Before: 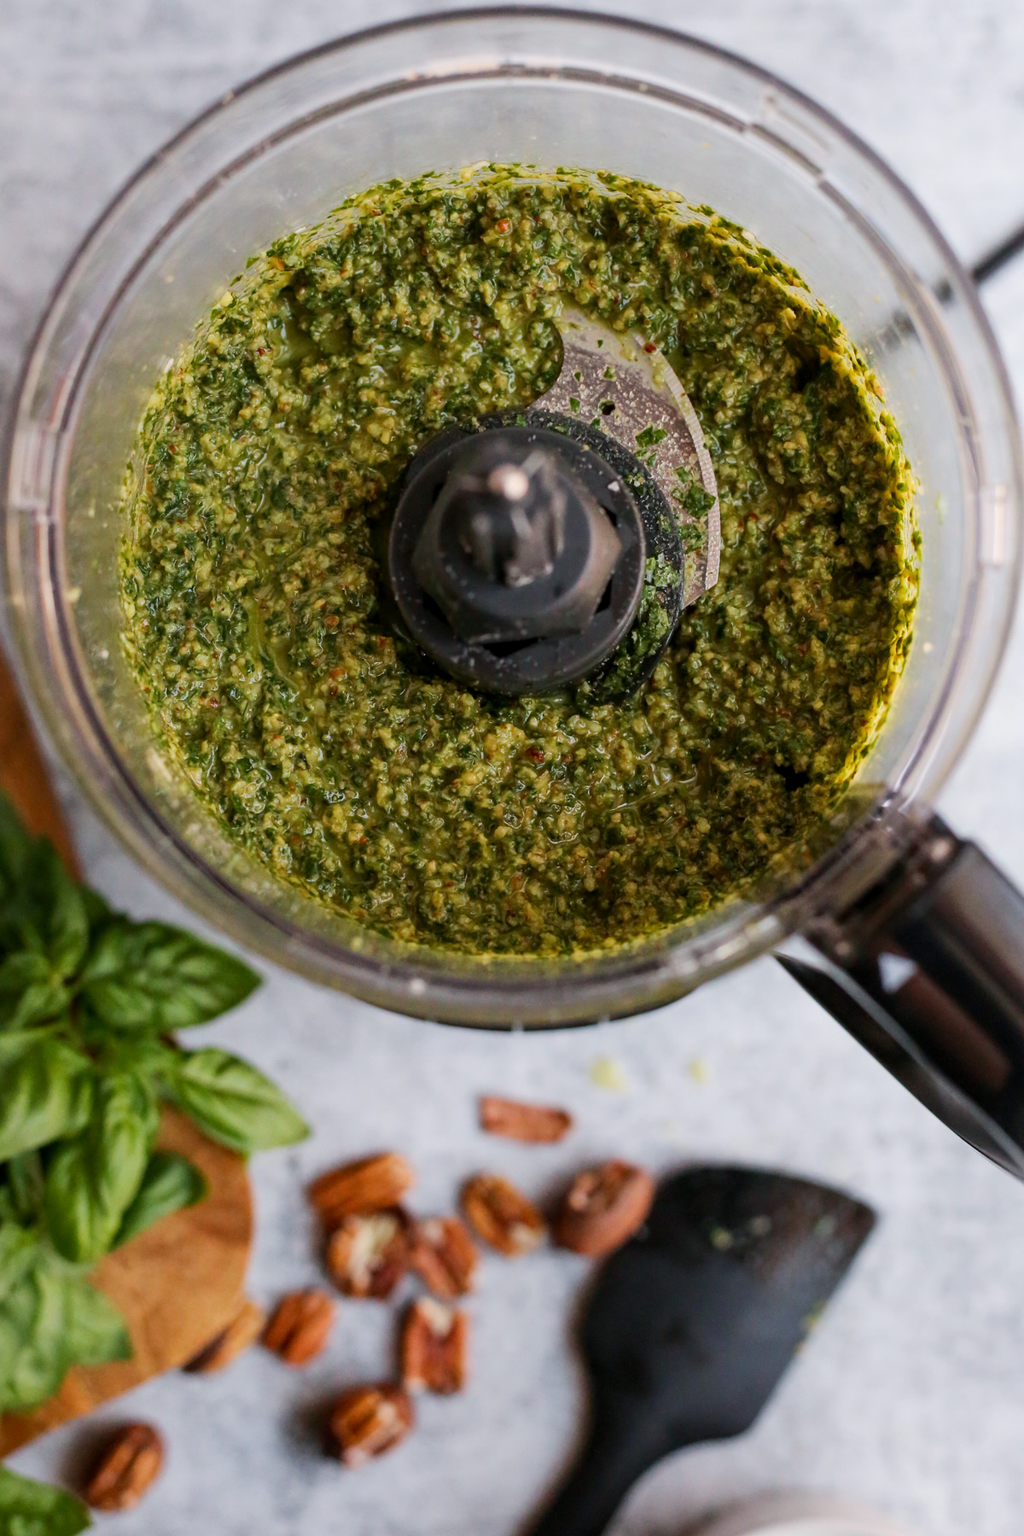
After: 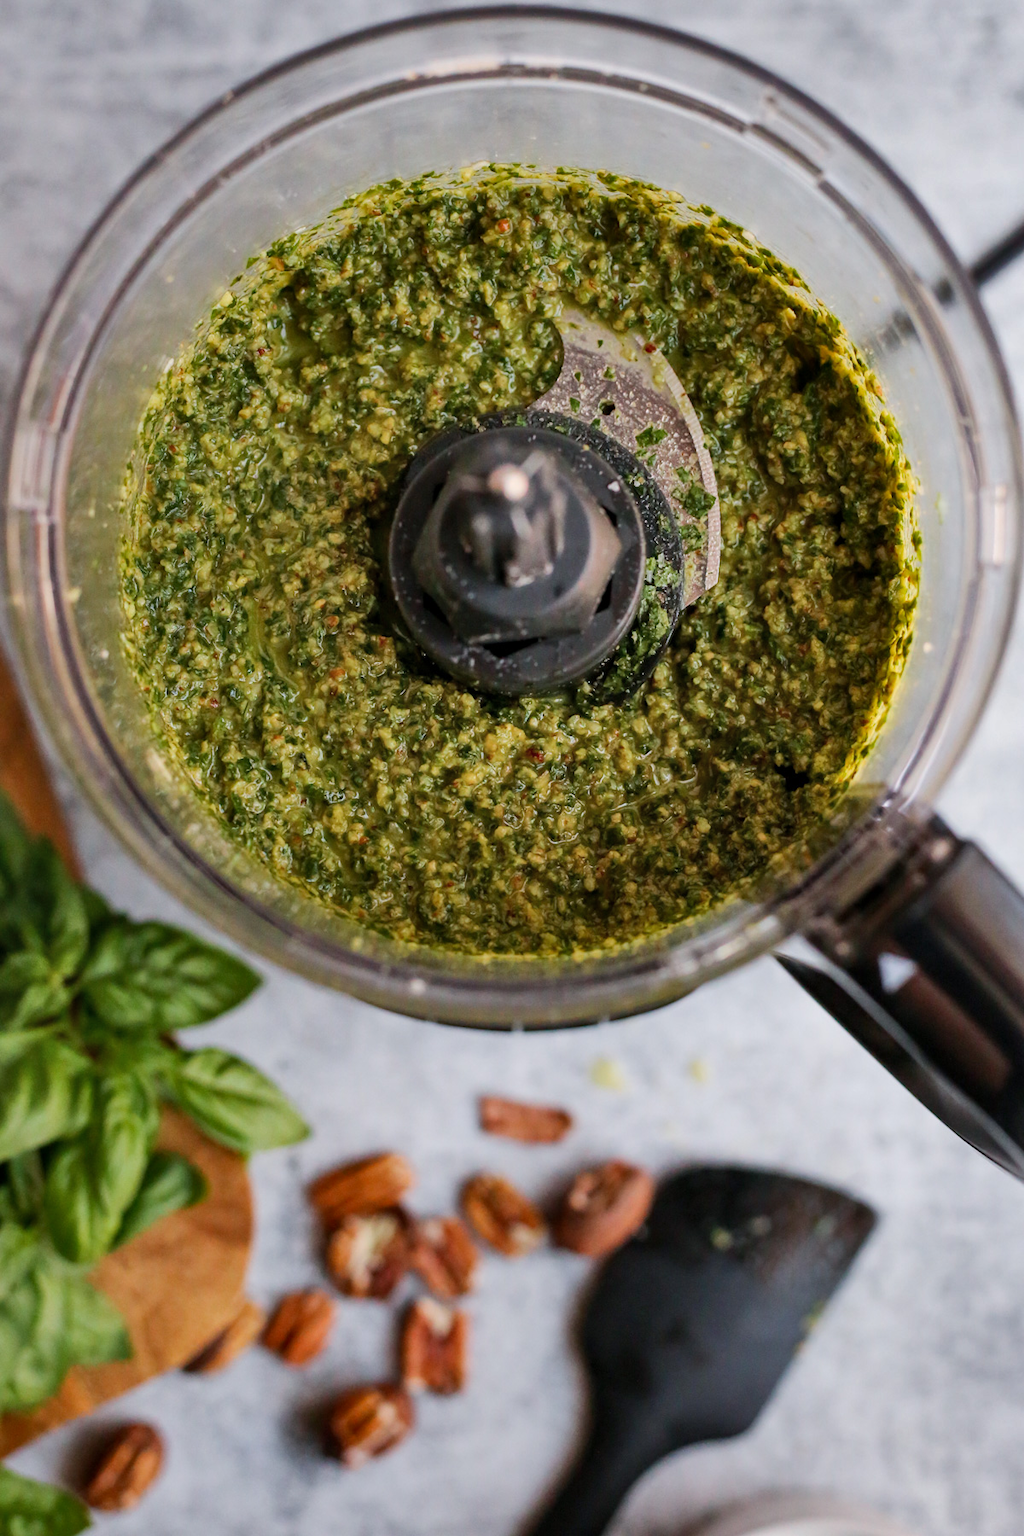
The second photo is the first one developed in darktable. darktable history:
shadows and highlights: shadows 60, highlights -60.23, soften with gaussian
